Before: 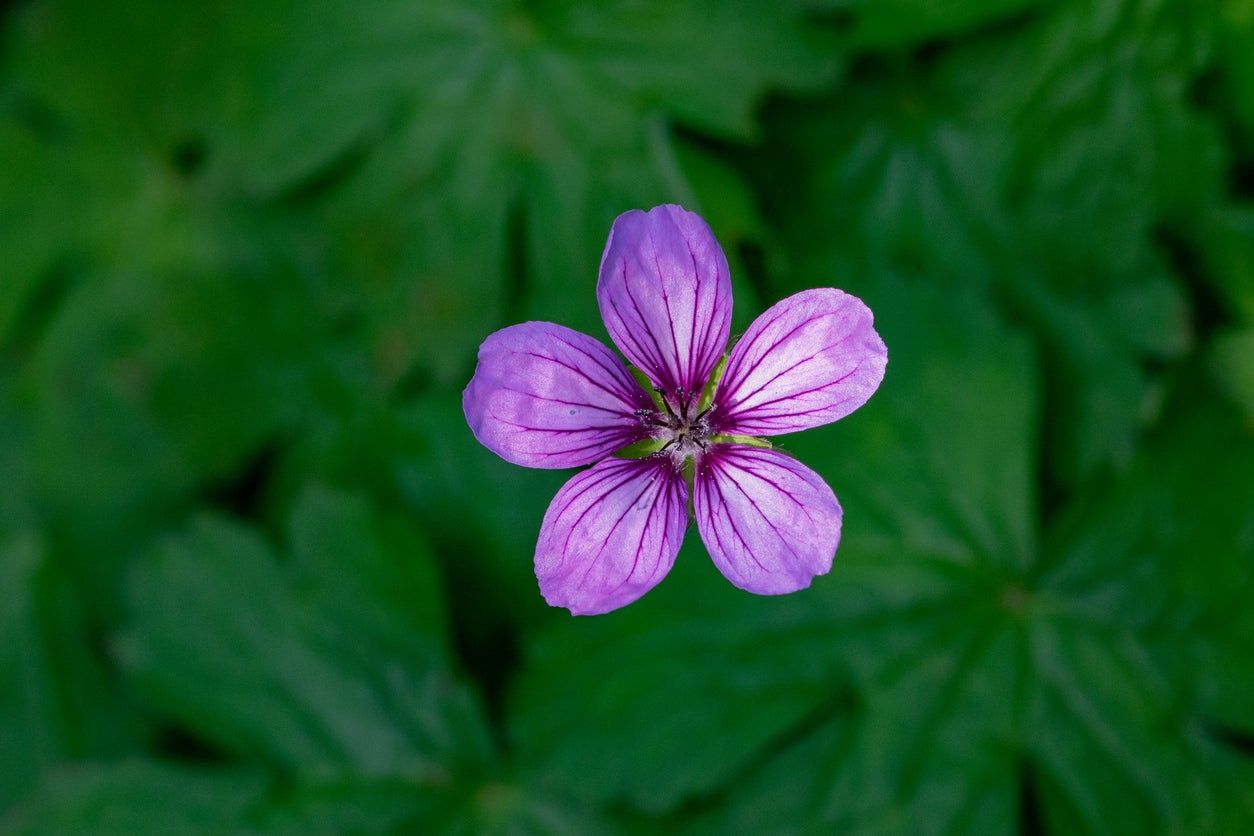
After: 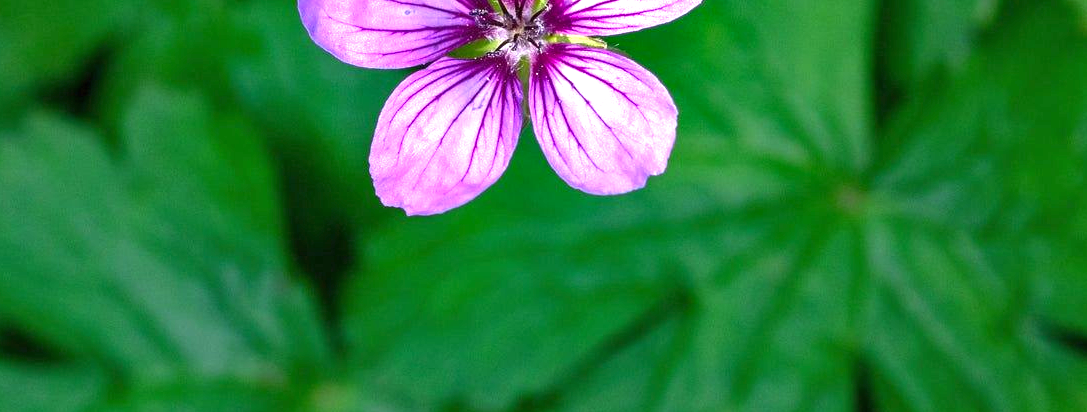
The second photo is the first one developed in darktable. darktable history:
crop and rotate: left 13.243%, top 47.905%, bottom 2.755%
shadows and highlights: highlights color adjustment 77.67%, low approximation 0.01, soften with gaussian
exposure: black level correction 0, exposure 1.378 EV, compensate highlight preservation false
